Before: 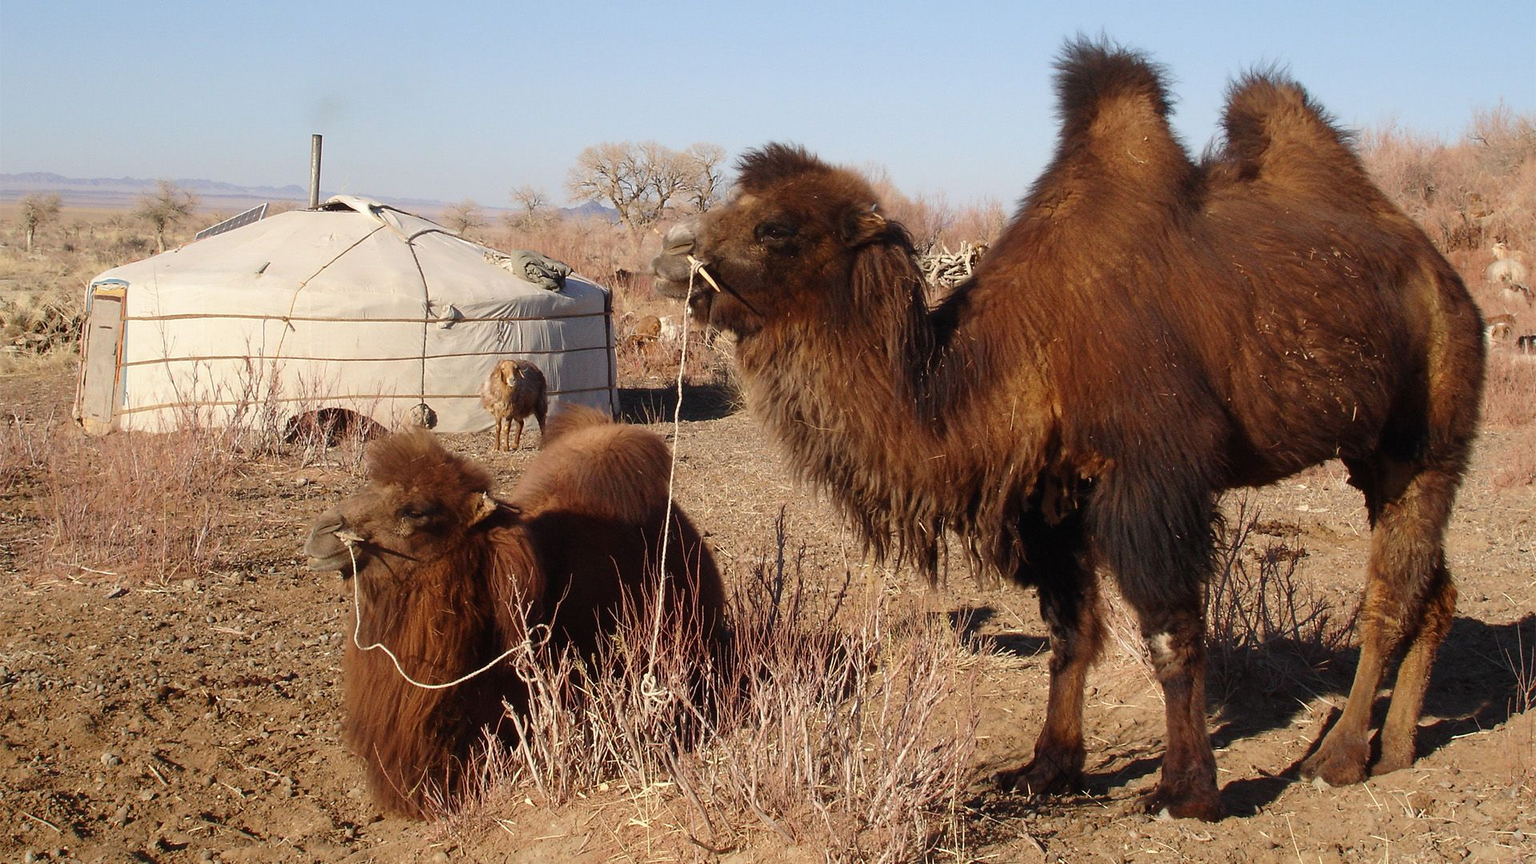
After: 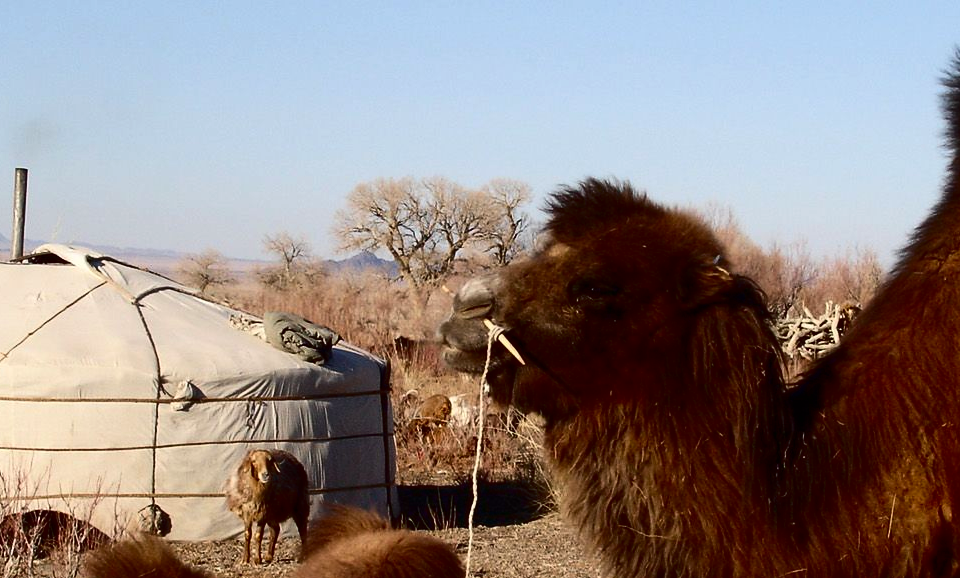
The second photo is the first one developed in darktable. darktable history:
contrast brightness saturation: contrast 0.24, brightness -0.24, saturation 0.14
crop: left 19.556%, right 30.401%, bottom 46.458%
